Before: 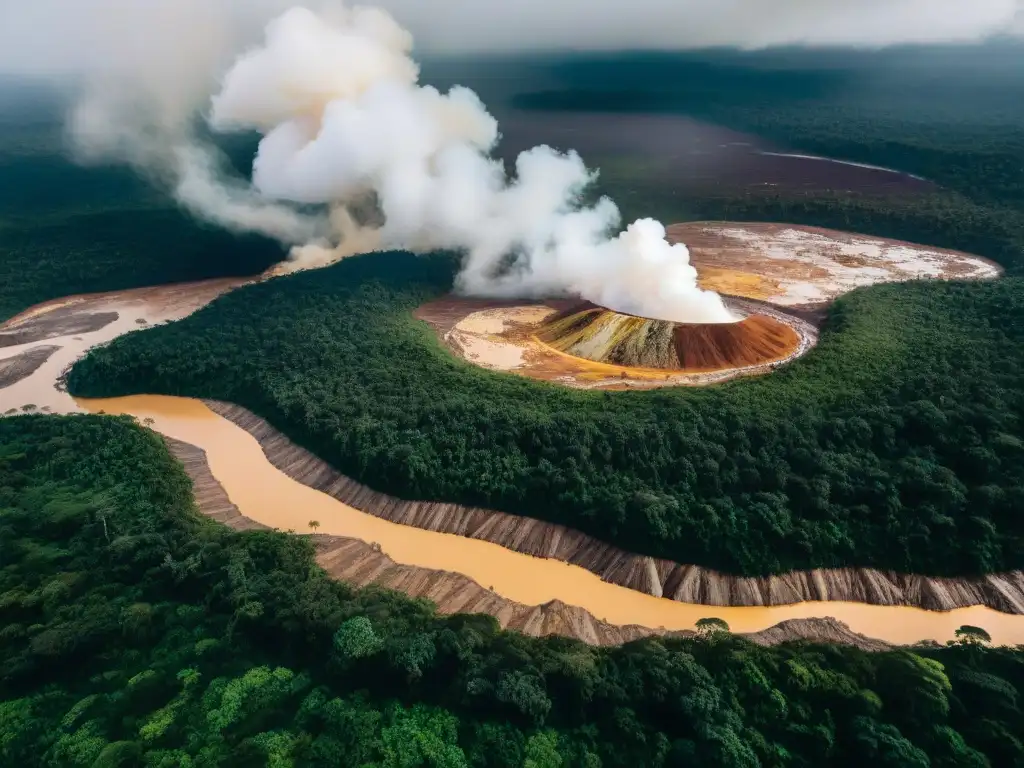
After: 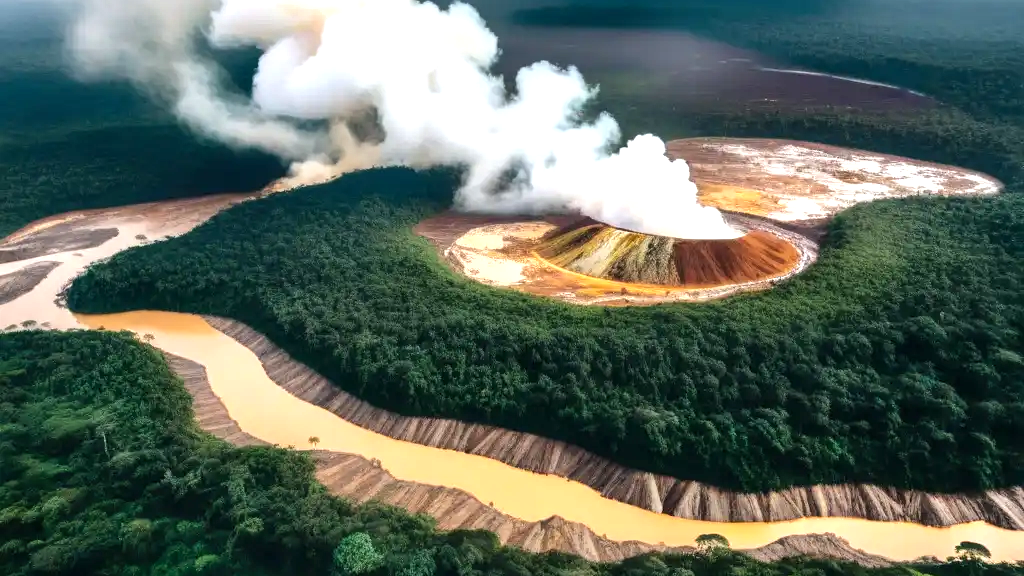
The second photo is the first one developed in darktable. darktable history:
local contrast: highlights 100%, shadows 101%, detail 119%, midtone range 0.2
crop: top 11.022%, bottom 13.947%
shadows and highlights: low approximation 0.01, soften with gaussian
tone equalizer: -8 EV -0.739 EV, -7 EV -0.726 EV, -6 EV -0.575 EV, -5 EV -0.416 EV, -3 EV 0.392 EV, -2 EV 0.6 EV, -1 EV 0.694 EV, +0 EV 0.746 EV, smoothing diameter 24.84%, edges refinement/feathering 8, preserve details guided filter
